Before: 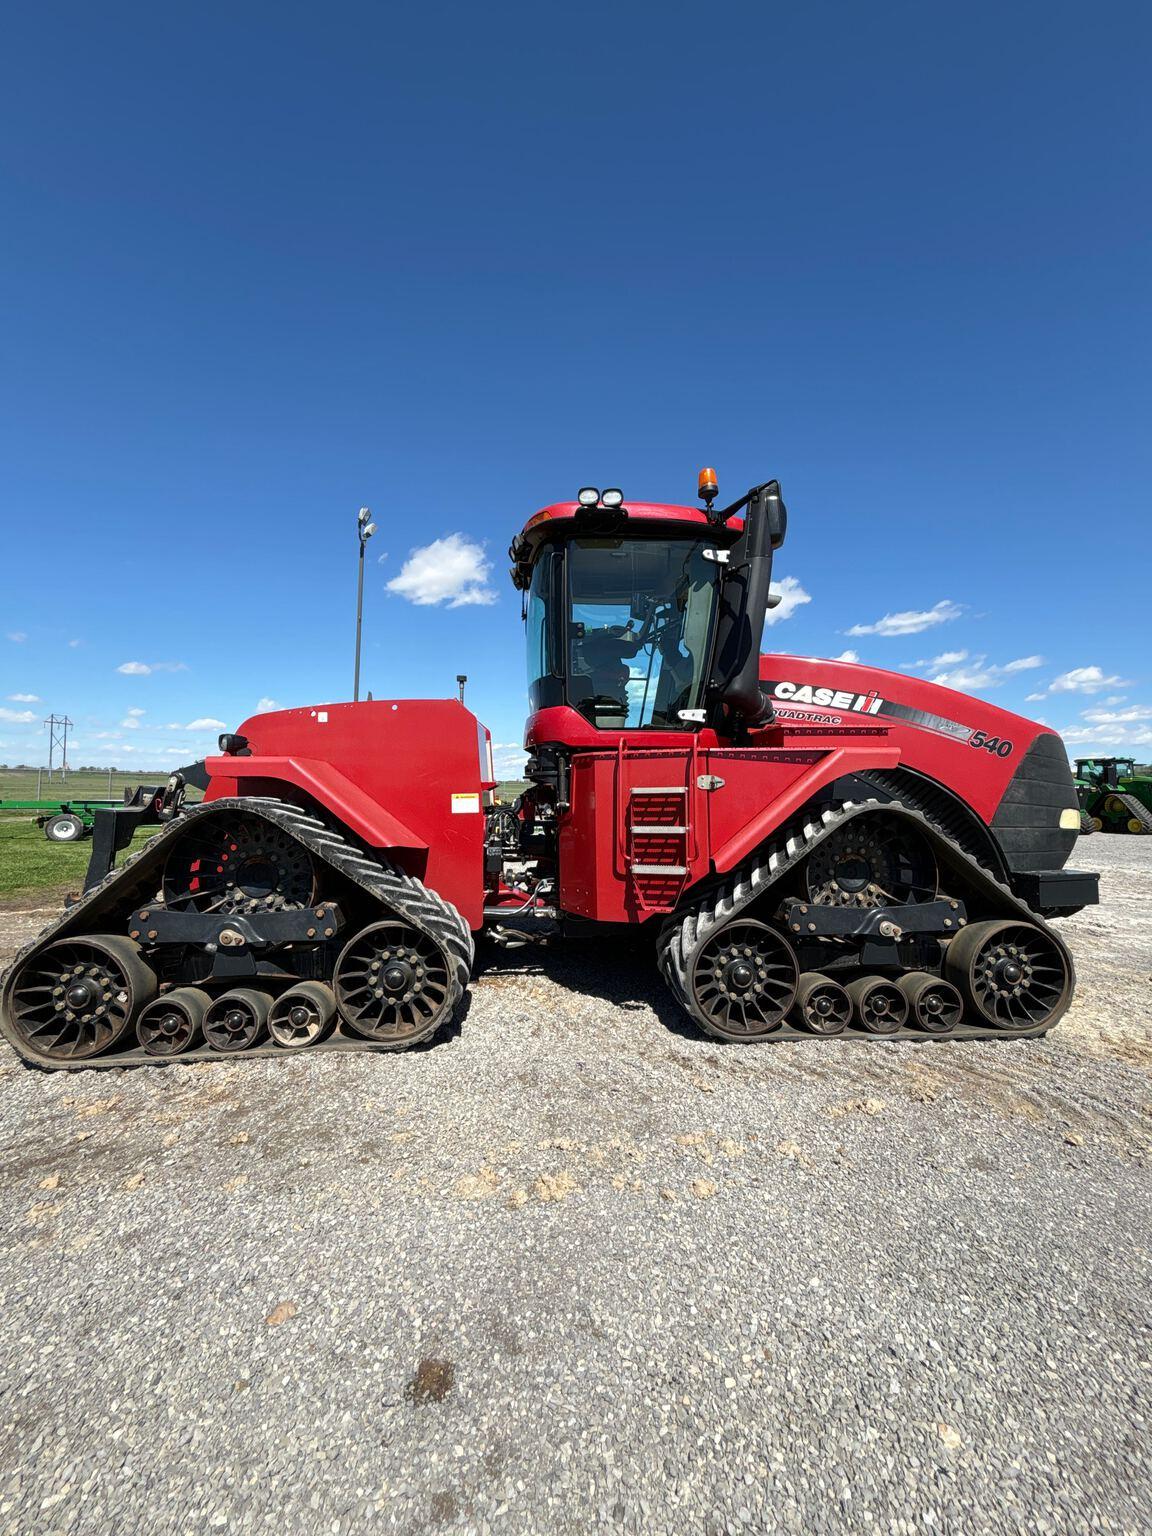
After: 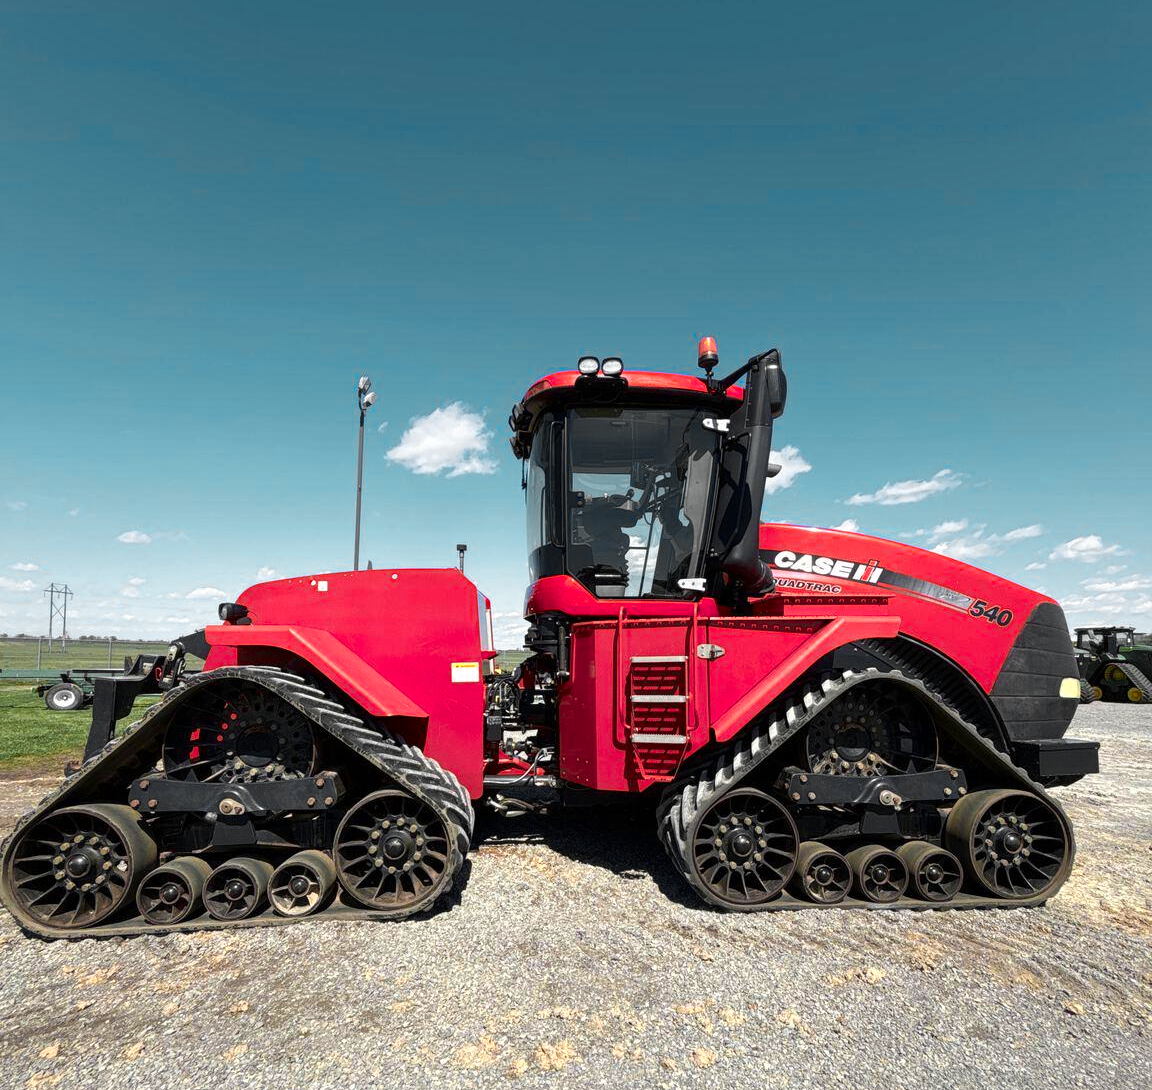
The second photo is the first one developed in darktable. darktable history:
crop and rotate: top 8.532%, bottom 20.491%
color zones: curves: ch0 [(0.257, 0.558) (0.75, 0.565)]; ch1 [(0.004, 0.857) (0.14, 0.416) (0.257, 0.695) (0.442, 0.032) (0.736, 0.266) (0.891, 0.741)]; ch2 [(0, 0.623) (0.112, 0.436) (0.271, 0.474) (0.516, 0.64) (0.743, 0.286)]
